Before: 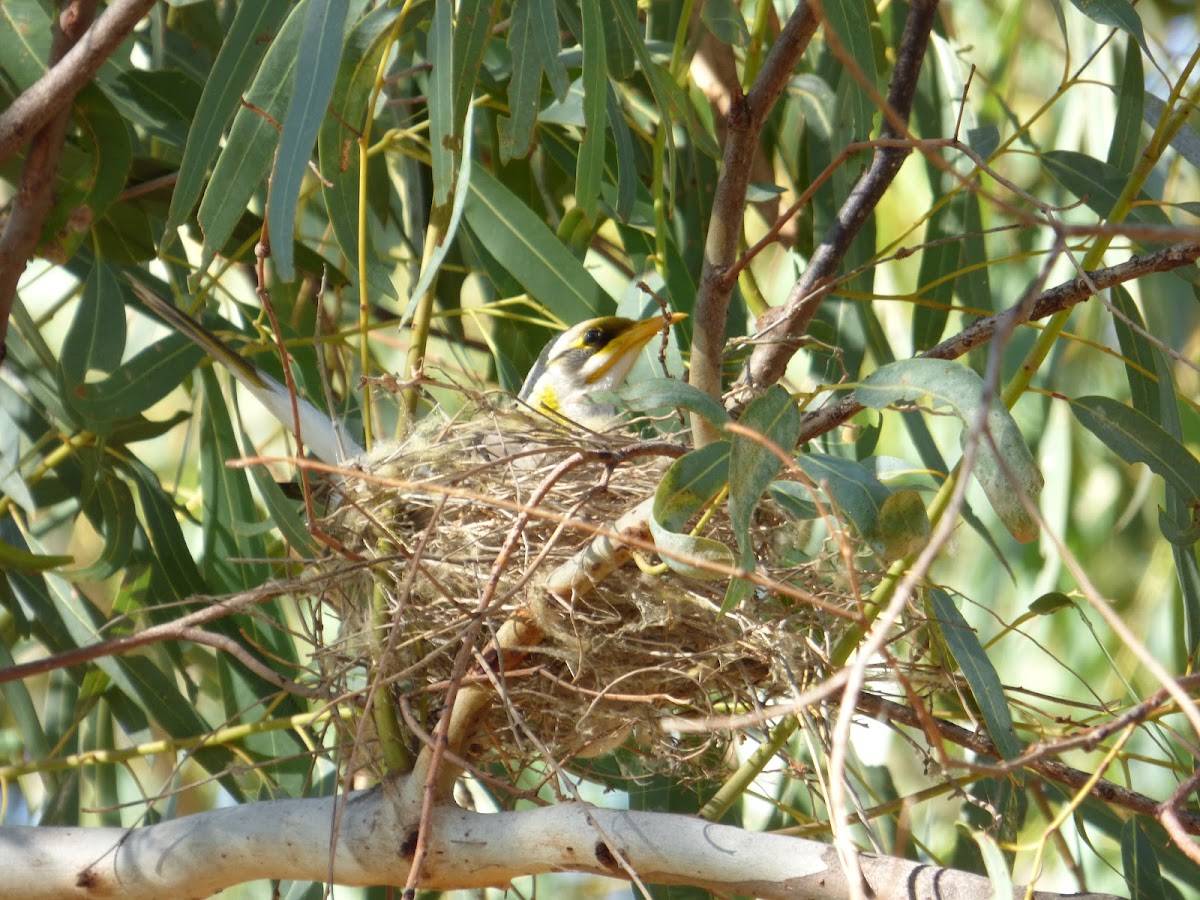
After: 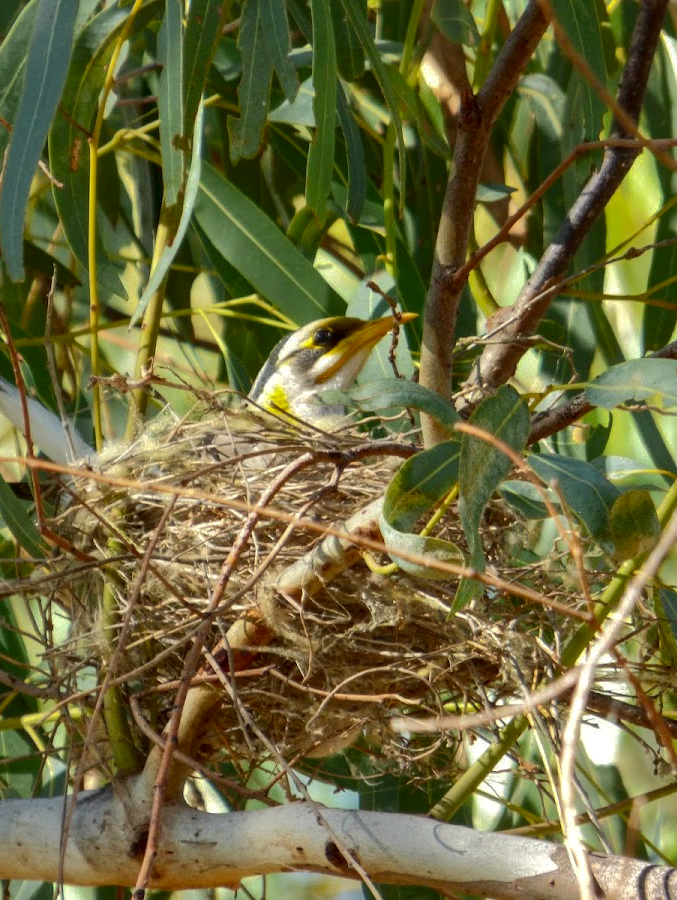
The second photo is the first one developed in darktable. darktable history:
local contrast: on, module defaults
shadows and highlights: shadows 25.29, highlights -70.56
contrast brightness saturation: contrast 0.069, brightness -0.147, saturation 0.111
crop and rotate: left 22.531%, right 20.971%
color correction: highlights b* 3.04
